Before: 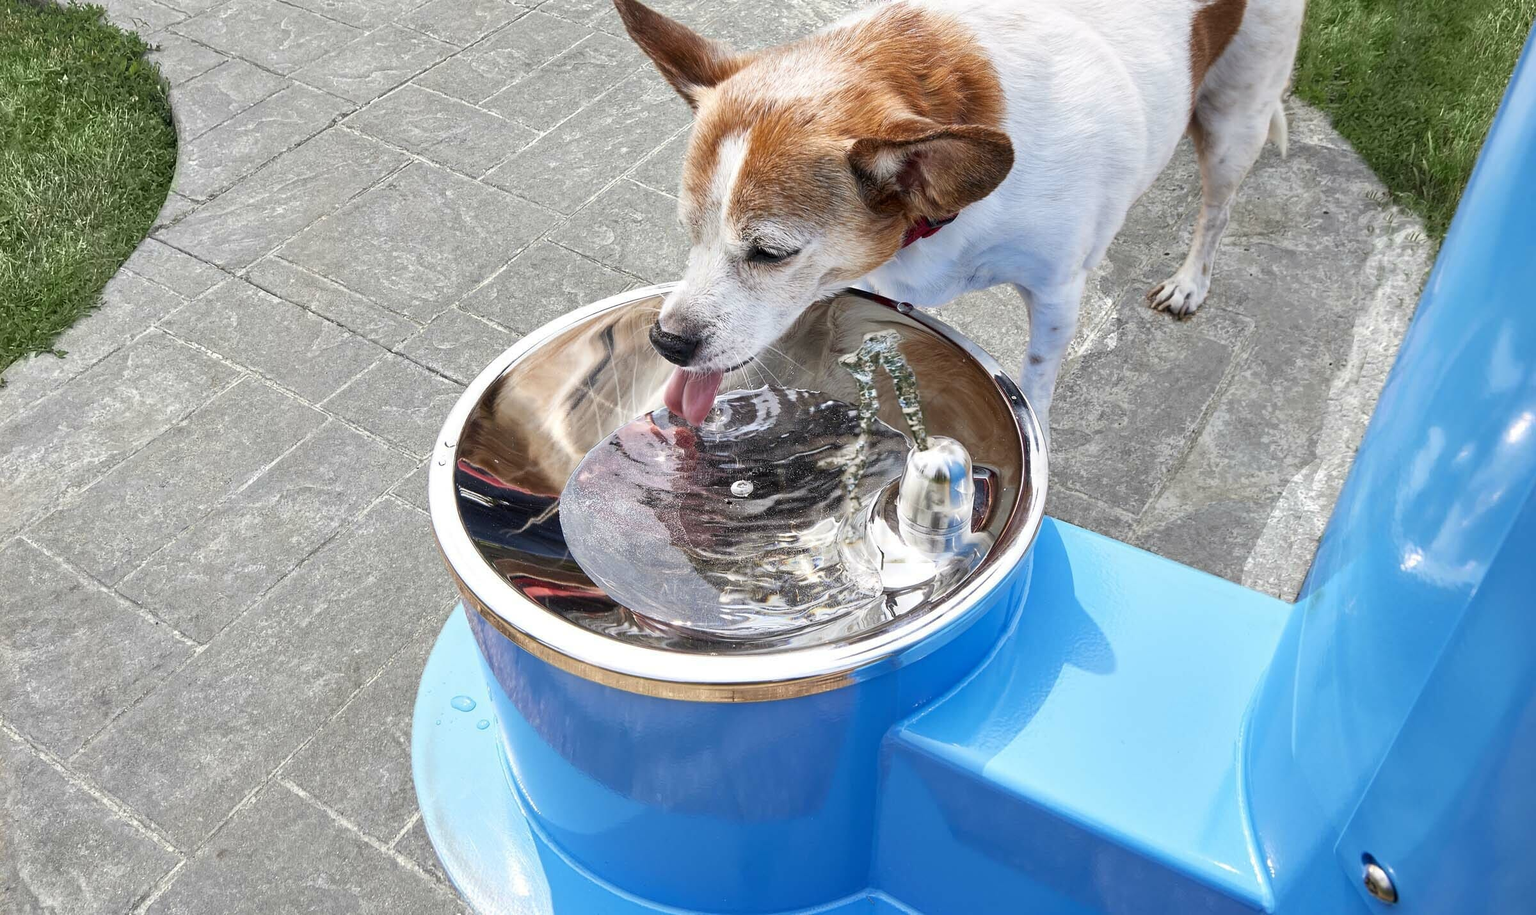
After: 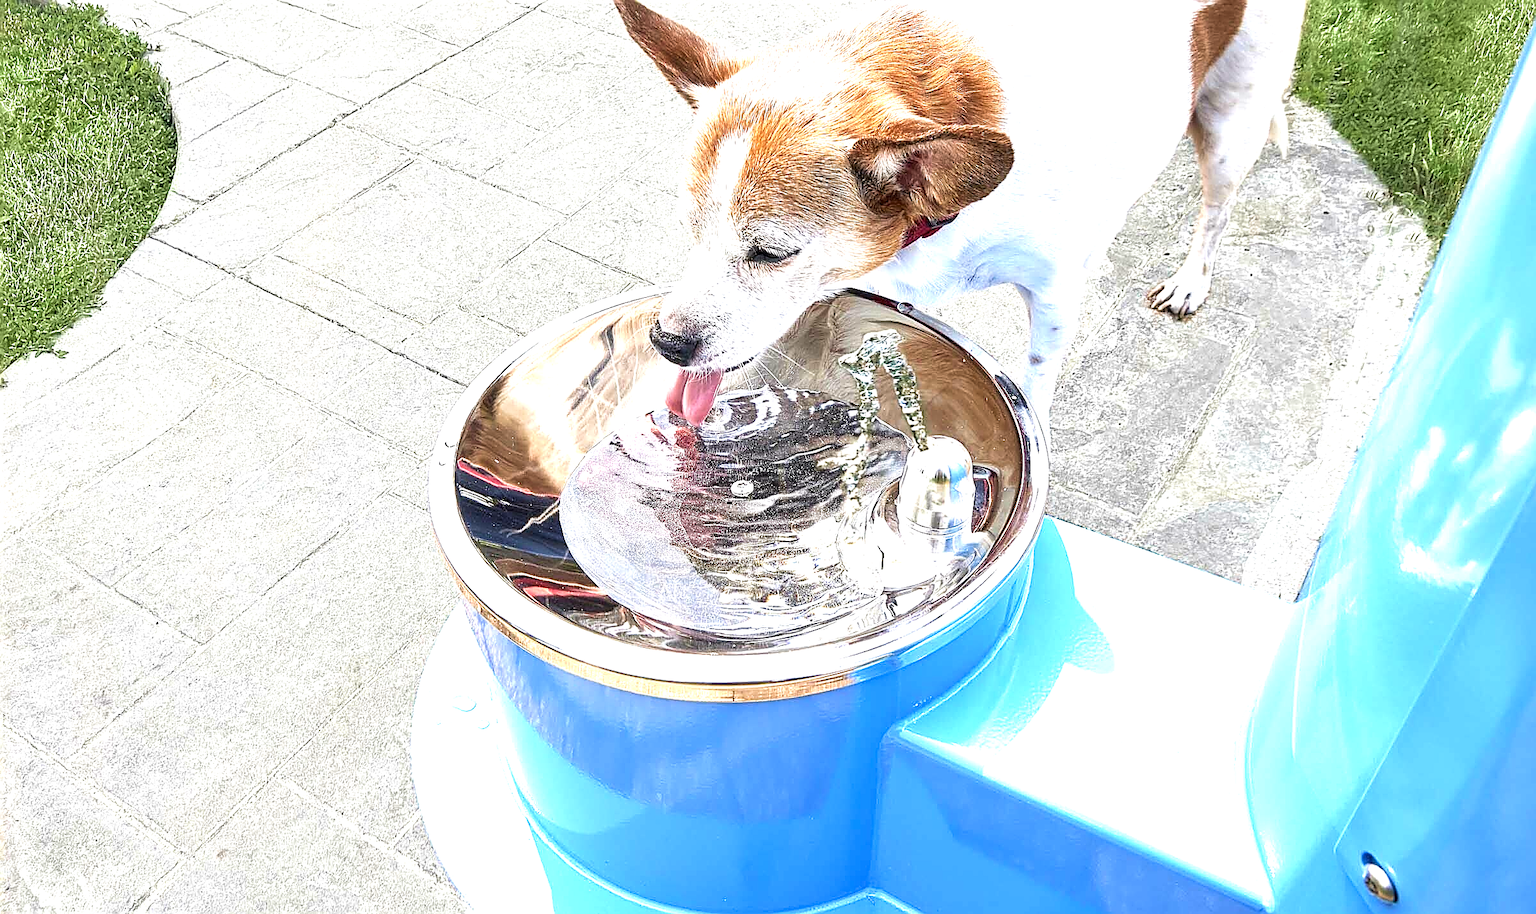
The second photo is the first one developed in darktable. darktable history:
exposure: black level correction 0, exposure 1.388 EV, compensate exposure bias true, compensate highlight preservation false
sharpen: radius 1.685, amount 1.294
velvia: on, module defaults
